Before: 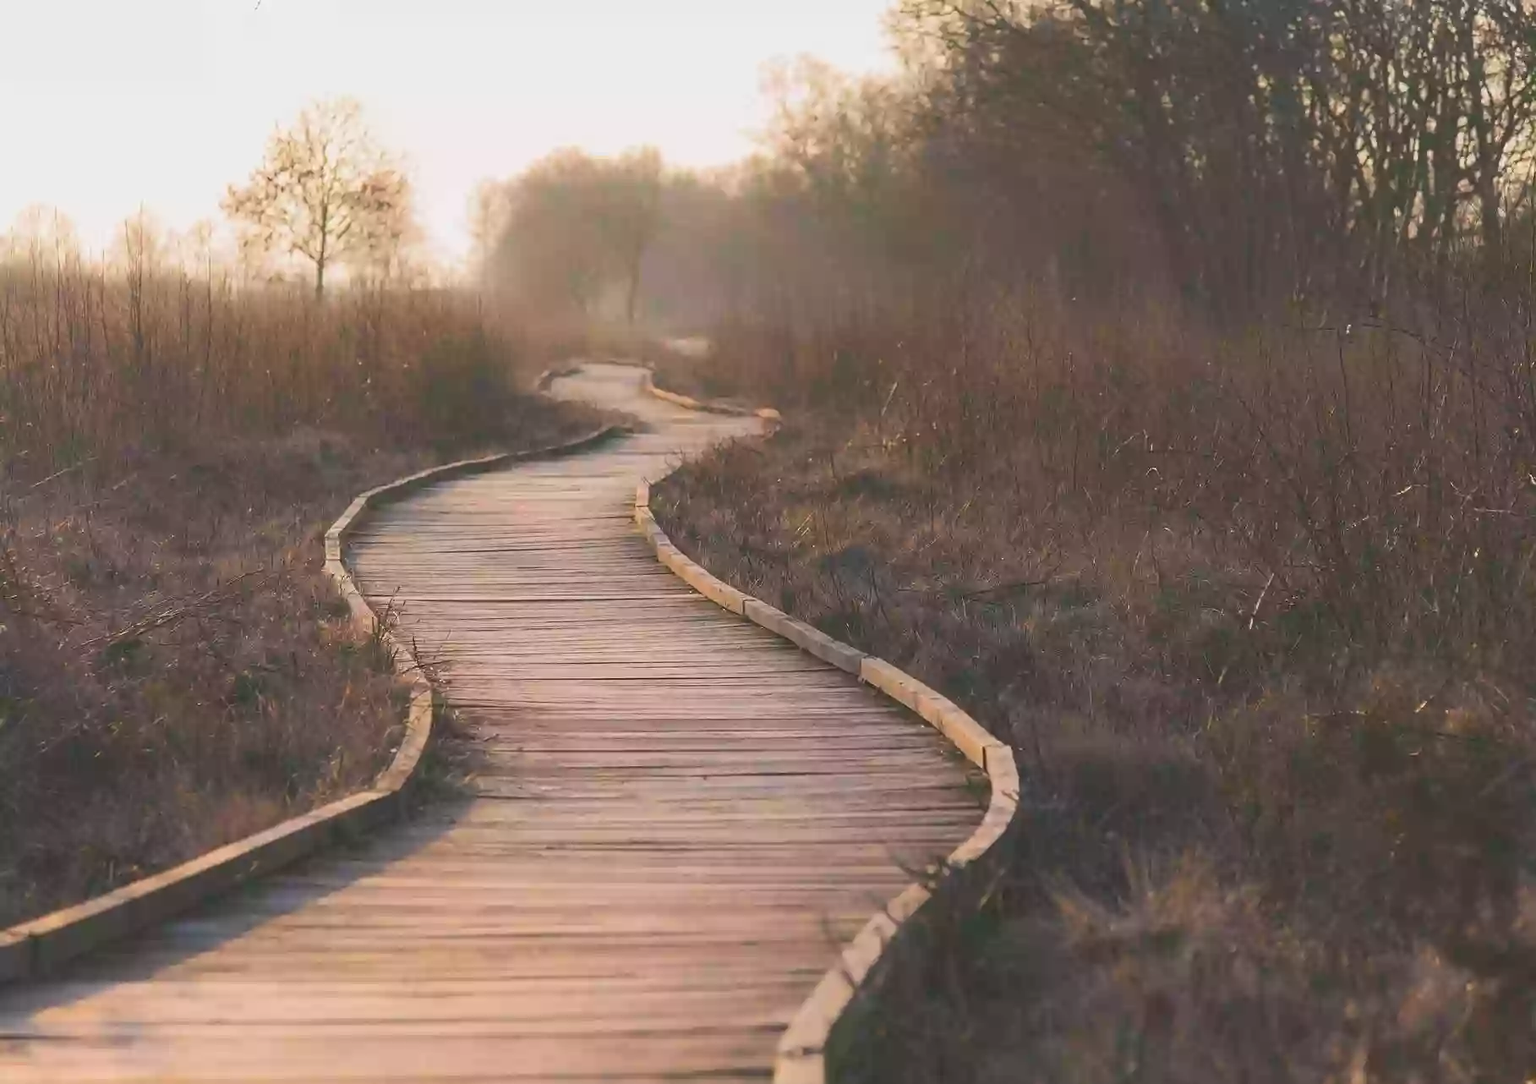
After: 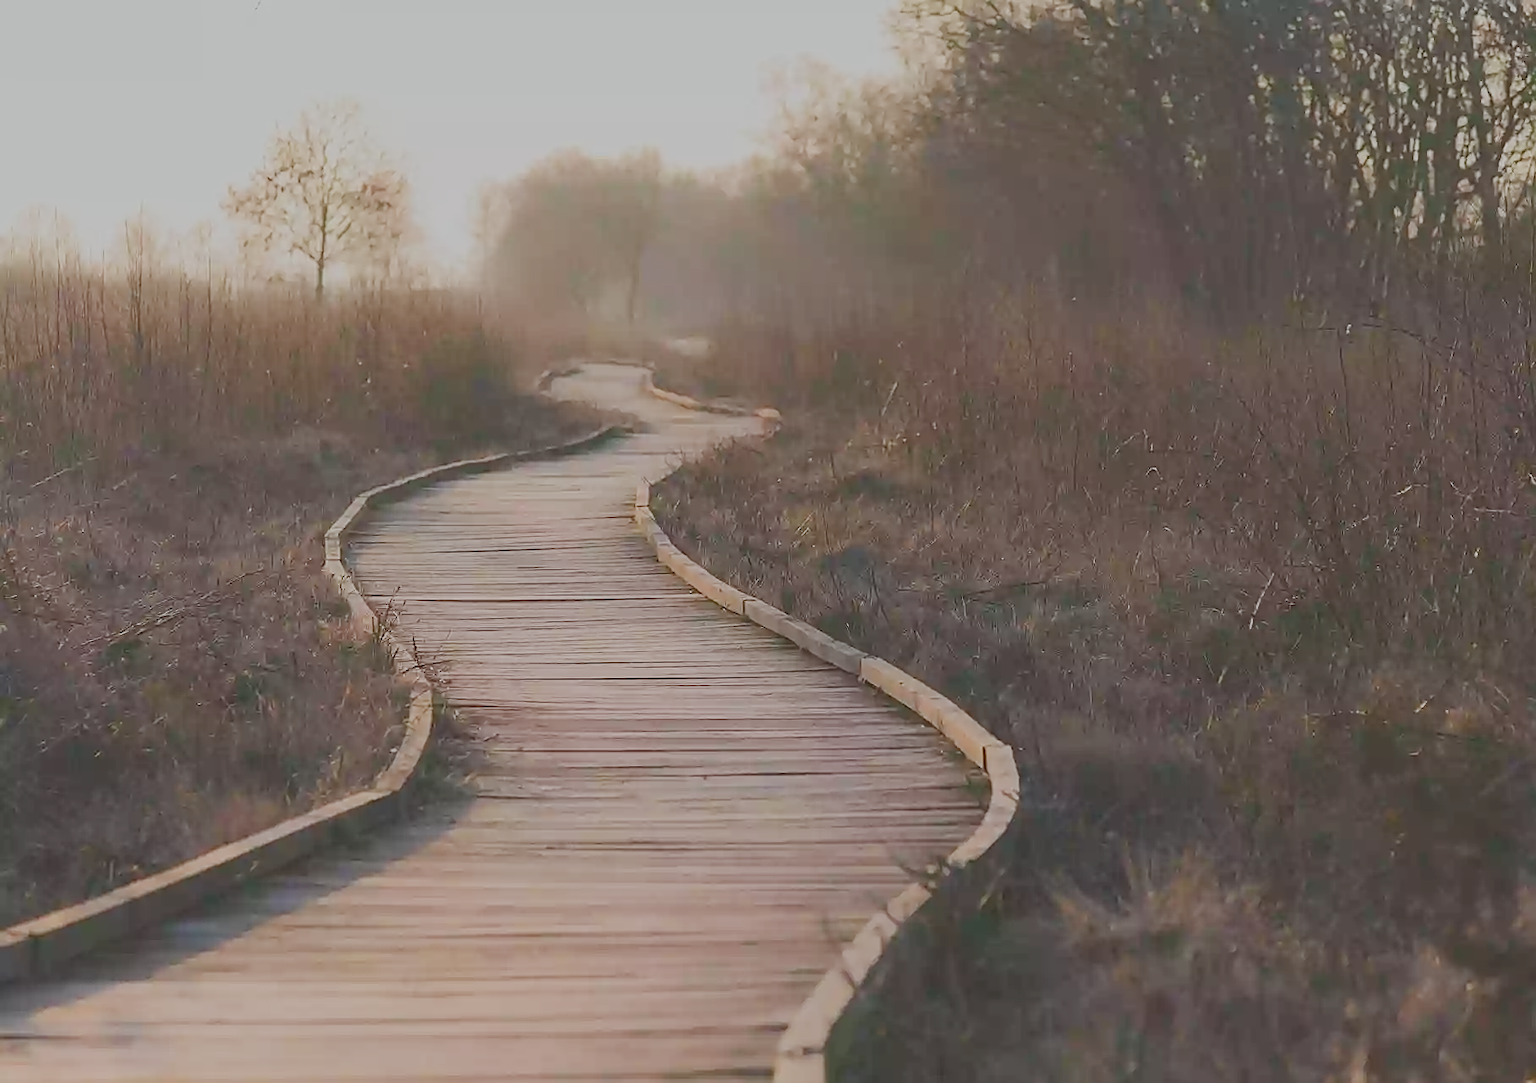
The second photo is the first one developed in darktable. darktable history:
exposure: black level correction -0.005, exposure 0.054 EV, compensate highlight preservation false
white balance: red 0.978, blue 0.999
sigmoid: contrast 1.05, skew -0.15
sharpen: on, module defaults
